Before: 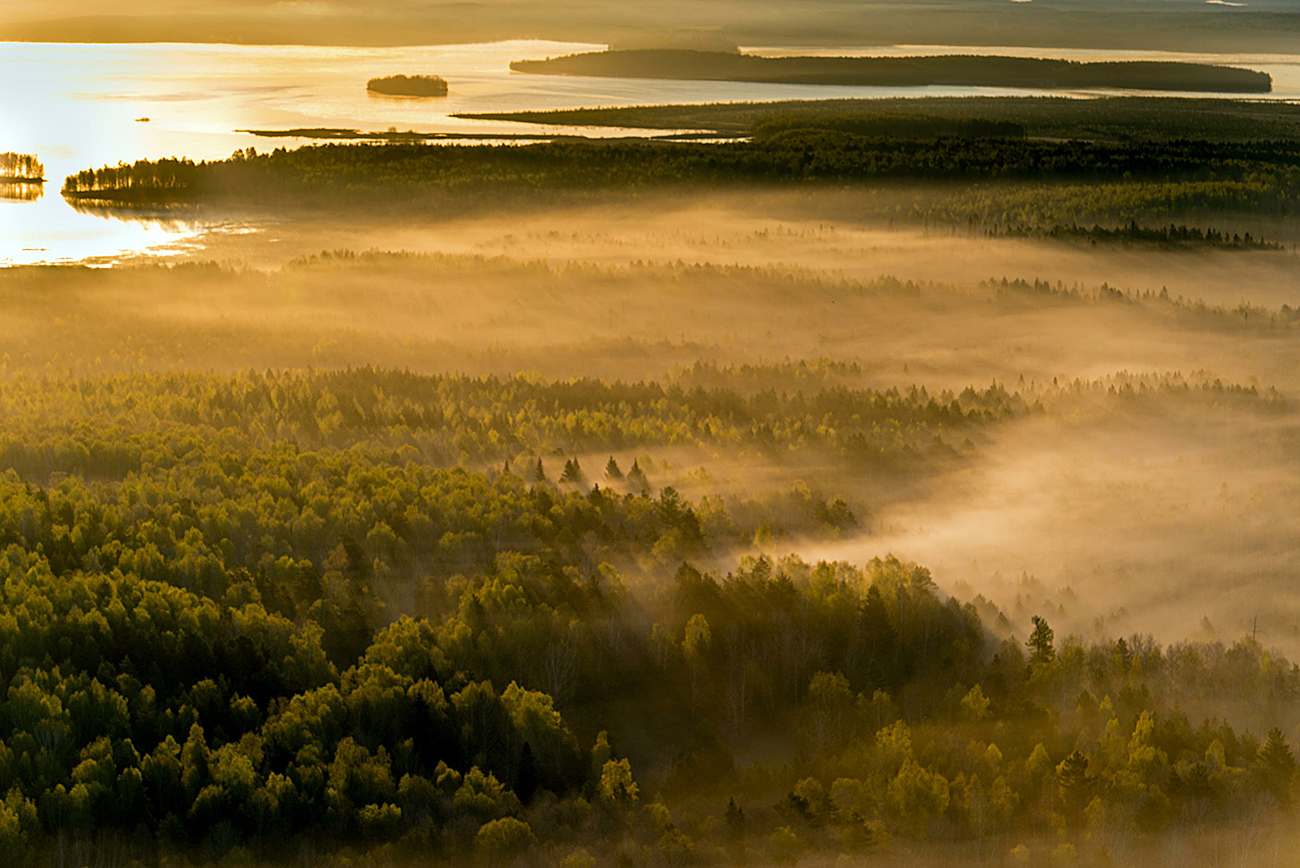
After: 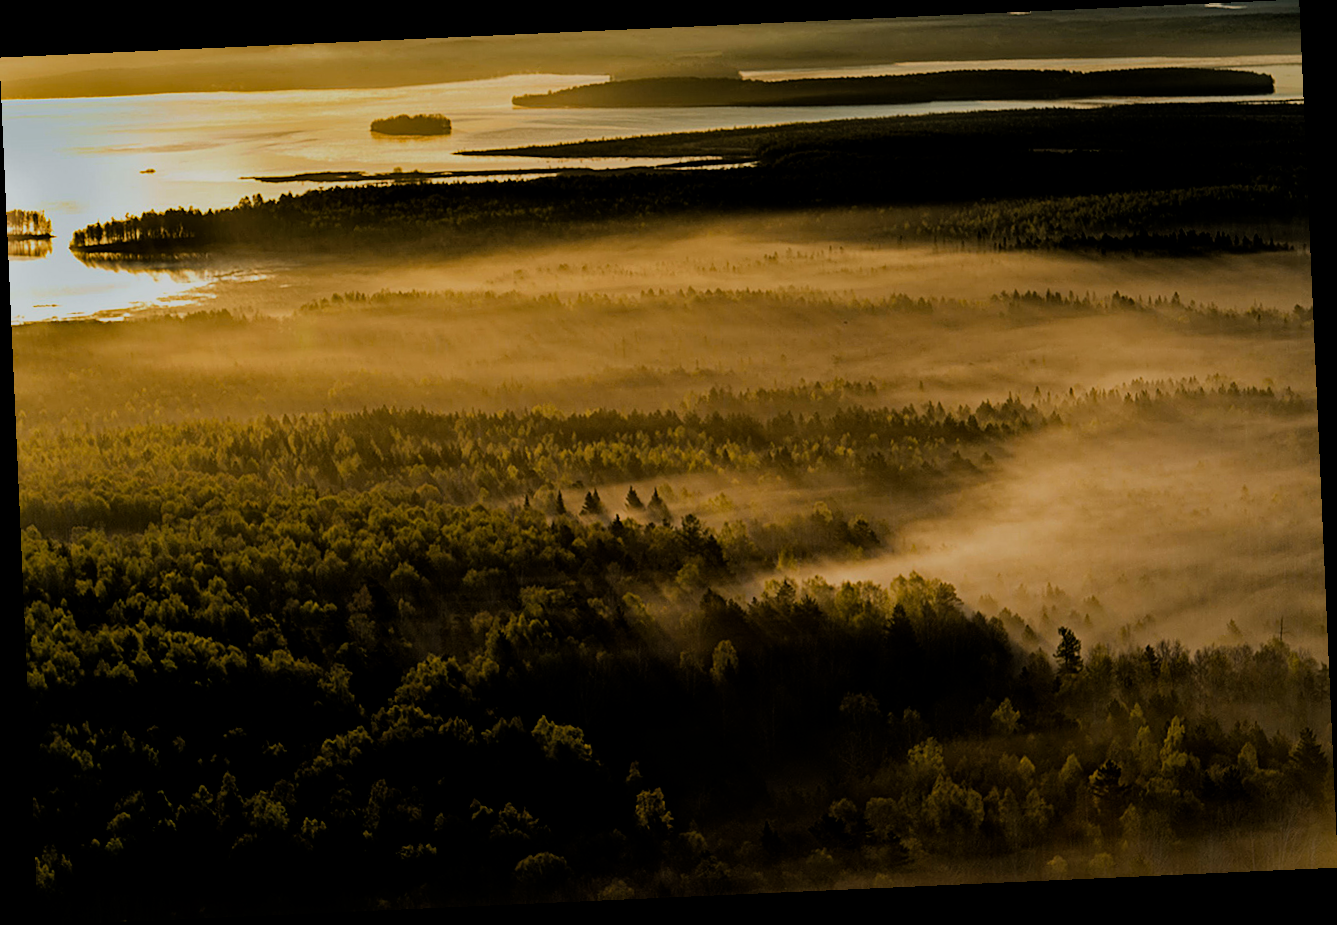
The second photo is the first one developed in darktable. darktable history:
filmic rgb: black relative exposure -5 EV, hardness 2.88, contrast 1.4, highlights saturation mix -30%
haze removal: strength 0.4, distance 0.22, compatibility mode true, adaptive false
exposure: black level correction 0, exposure -0.766 EV, compensate highlight preservation false
local contrast: mode bilateral grid, contrast 10, coarseness 25, detail 115%, midtone range 0.2
rotate and perspective: rotation -2.56°, automatic cropping off
